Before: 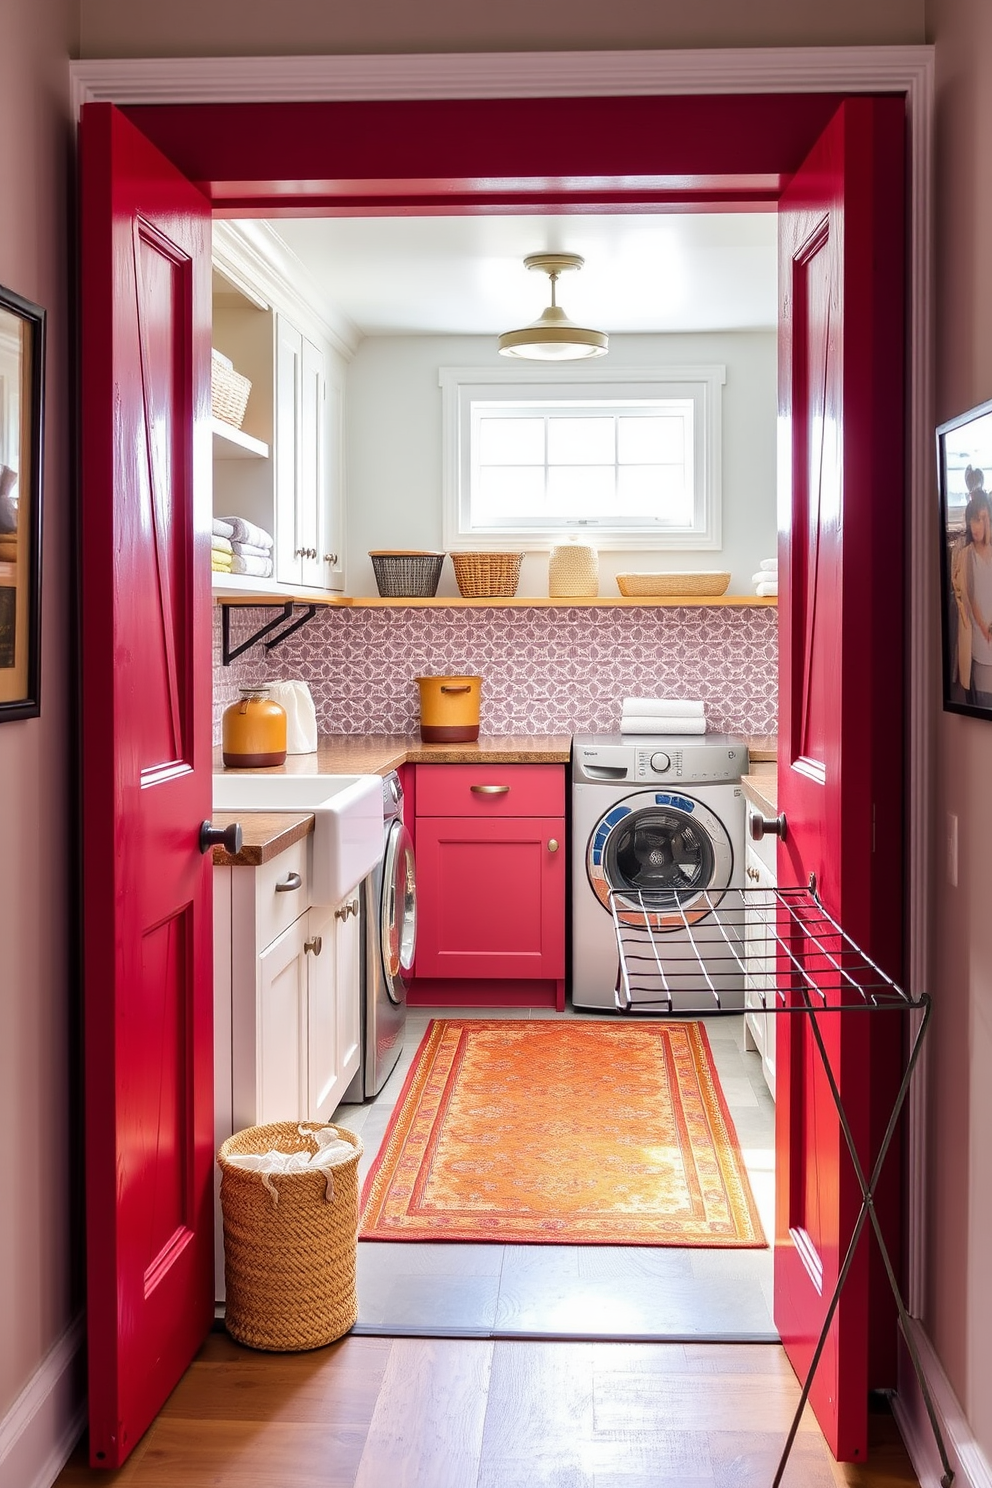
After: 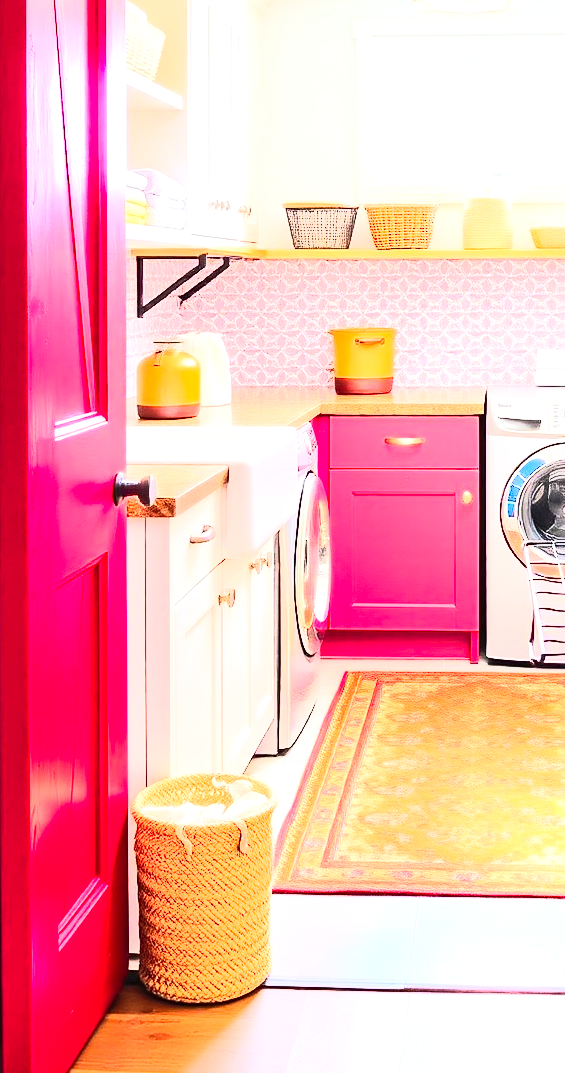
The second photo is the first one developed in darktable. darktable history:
exposure: black level correction 0, exposure 0.691 EV, compensate exposure bias true, compensate highlight preservation false
tone curve: curves: ch0 [(0, 0.017) (0.259, 0.344) (0.593, 0.778) (0.786, 0.931) (1, 0.999)]; ch1 [(0, 0) (0.405, 0.387) (0.442, 0.47) (0.492, 0.5) (0.511, 0.503) (0.548, 0.596) (0.7, 0.795) (1, 1)]; ch2 [(0, 0) (0.411, 0.433) (0.5, 0.504) (0.535, 0.581) (1, 1)], color space Lab, linked channels, preserve colors none
crop: left 8.698%, top 23.454%, right 34.31%, bottom 4.435%
color zones: curves: ch1 [(0, 0.638) (0.193, 0.442) (0.286, 0.15) (0.429, 0.14) (0.571, 0.142) (0.714, 0.154) (0.857, 0.175) (1, 0.638)], mix -93.76%
sharpen: amount 0.206
contrast brightness saturation: contrast 0.204, brightness 0.16, saturation 0.227
tone equalizer: -8 EV -0.505 EV, -7 EV -0.279 EV, -6 EV -0.055 EV, -5 EV 0.375 EV, -4 EV 0.961 EV, -3 EV 0.82 EV, -2 EV -0.015 EV, -1 EV 0.142 EV, +0 EV -0.016 EV, edges refinement/feathering 500, mask exposure compensation -1.57 EV, preserve details no
